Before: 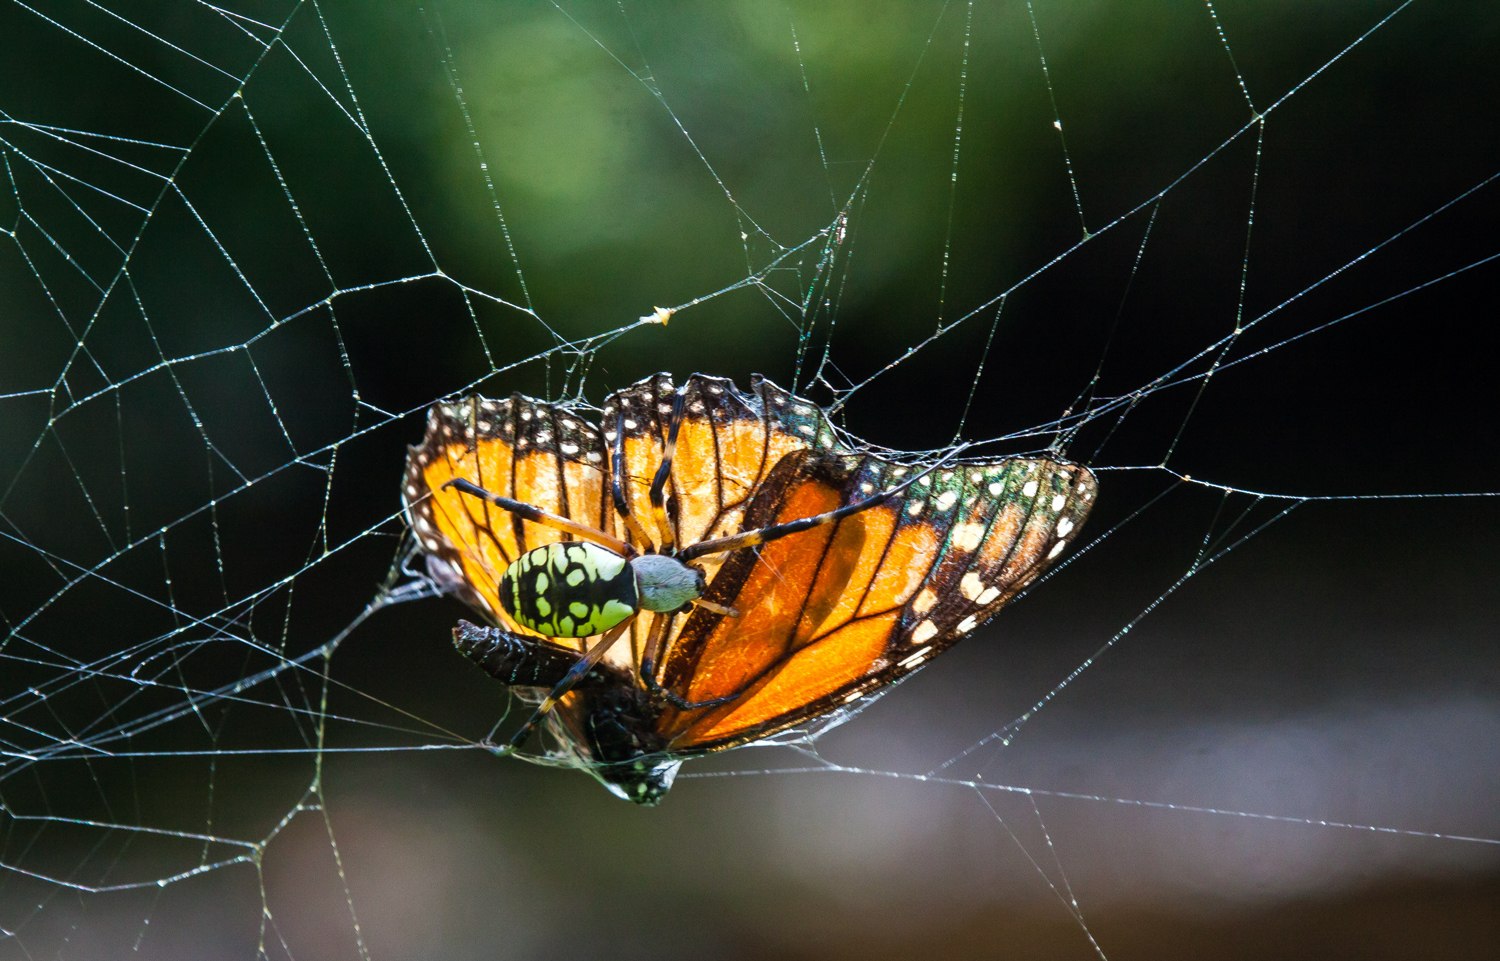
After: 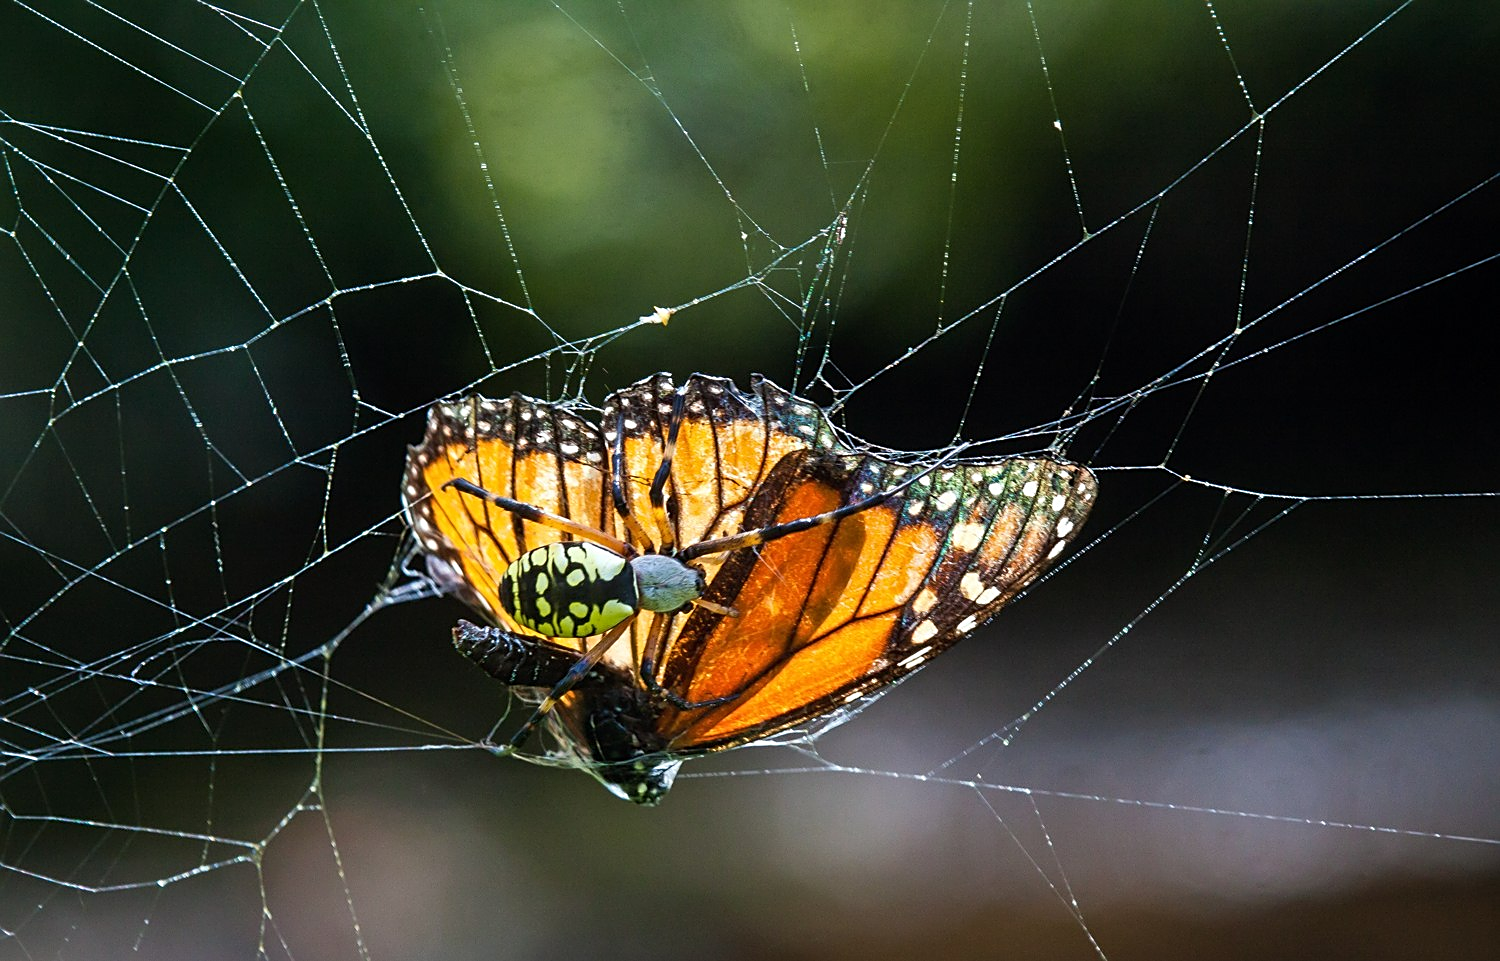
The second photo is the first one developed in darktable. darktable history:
color zones: curves: ch2 [(0, 0.5) (0.143, 0.5) (0.286, 0.489) (0.415, 0.421) (0.571, 0.5) (0.714, 0.5) (0.857, 0.5) (1, 0.5)]
sharpen: on, module defaults
